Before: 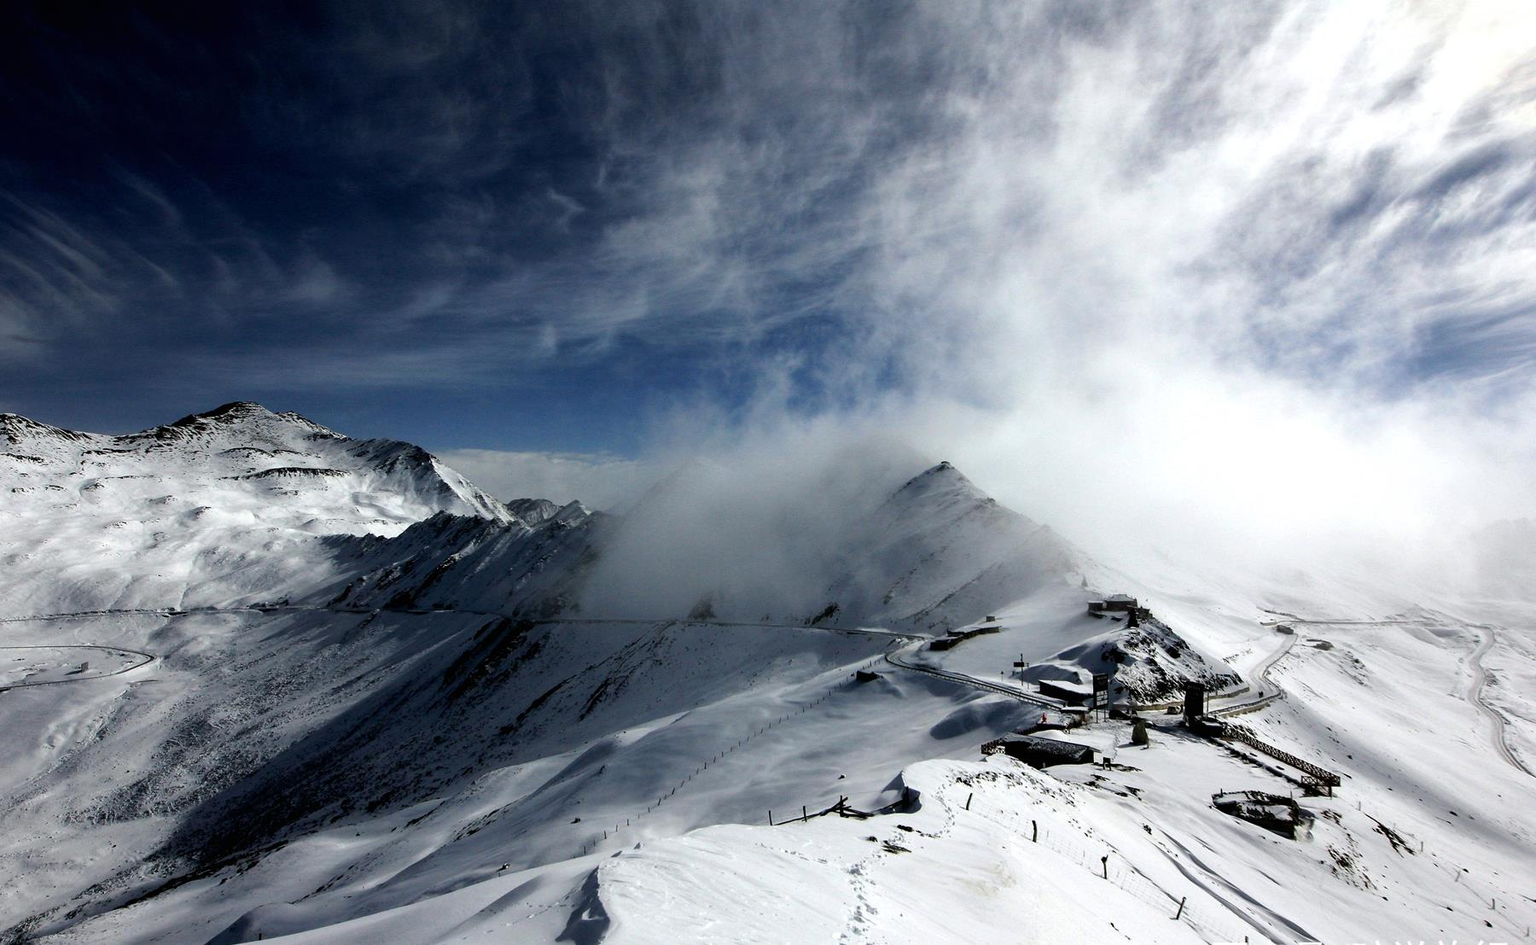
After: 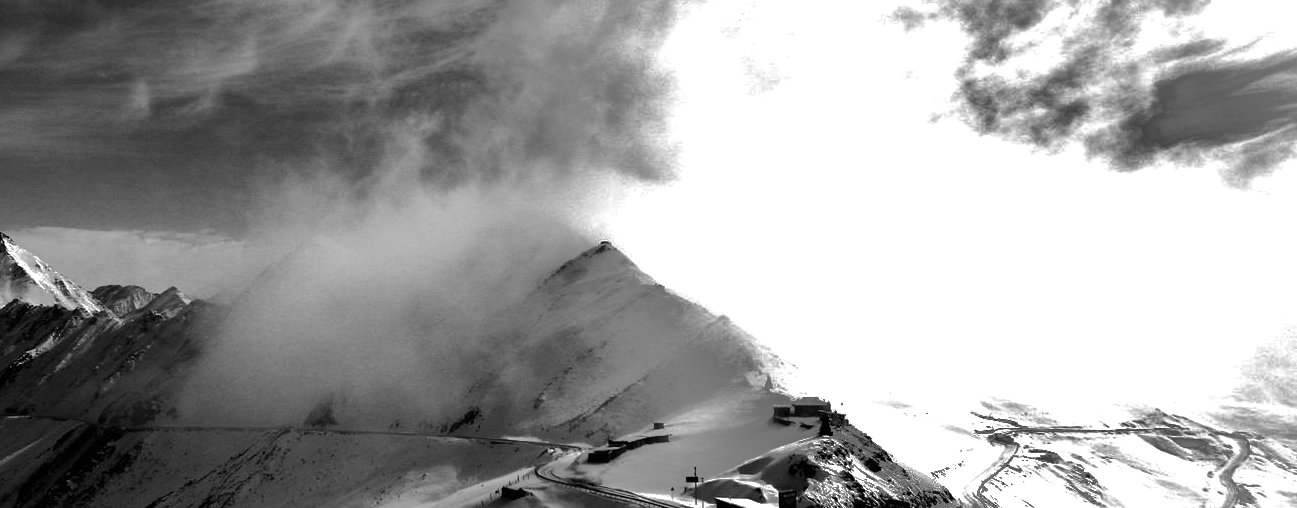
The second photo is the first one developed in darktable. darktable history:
color zones: curves: ch1 [(0.25, 0.5) (0.747, 0.71)]
crop and rotate: left 27.938%, top 27.046%, bottom 27.046%
shadows and highlights: shadows 38.43, highlights -74.54
monochrome: on, module defaults
tone equalizer: -8 EV -0.75 EV, -7 EV -0.7 EV, -6 EV -0.6 EV, -5 EV -0.4 EV, -3 EV 0.4 EV, -2 EV 0.6 EV, -1 EV 0.7 EV, +0 EV 0.75 EV, edges refinement/feathering 500, mask exposure compensation -1.57 EV, preserve details no
white balance: red 1.045, blue 0.932
